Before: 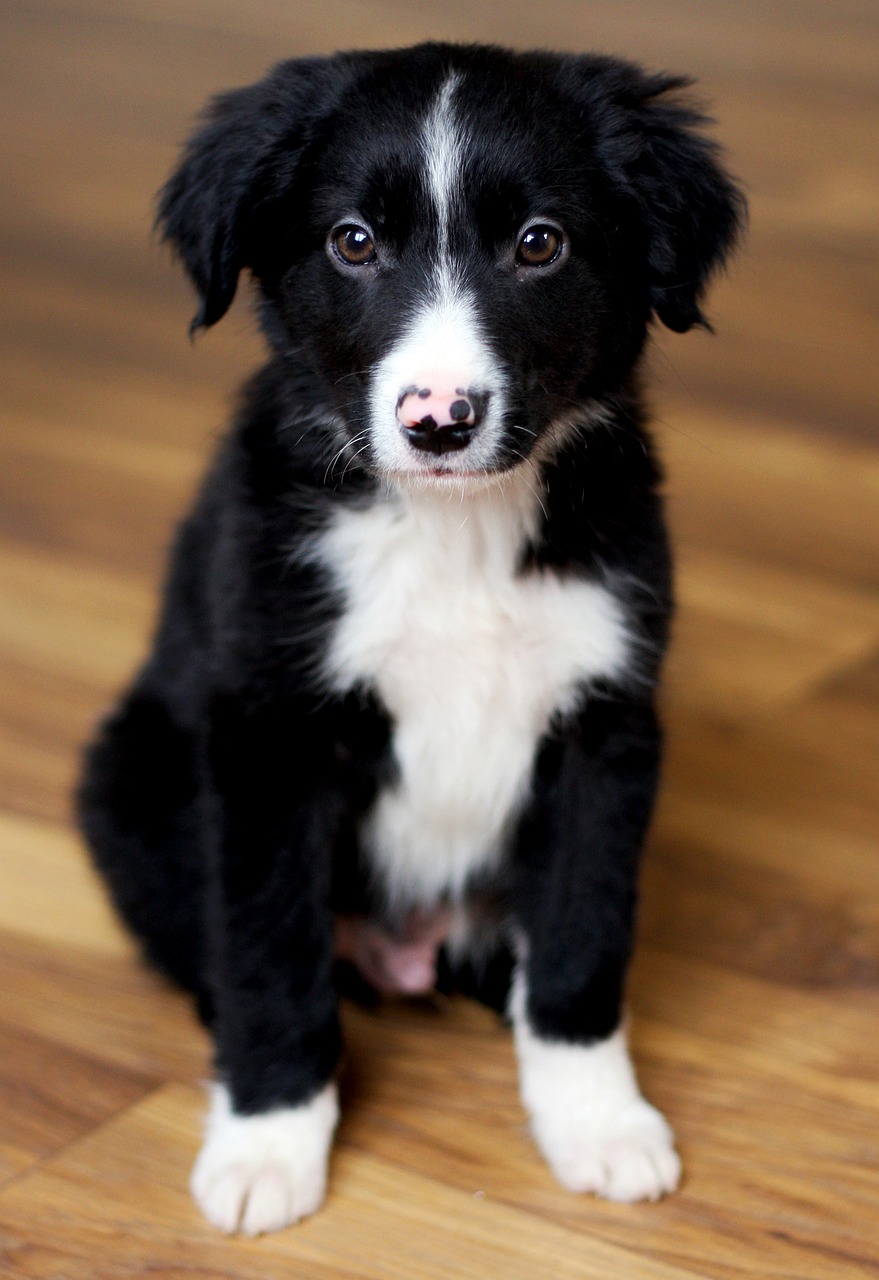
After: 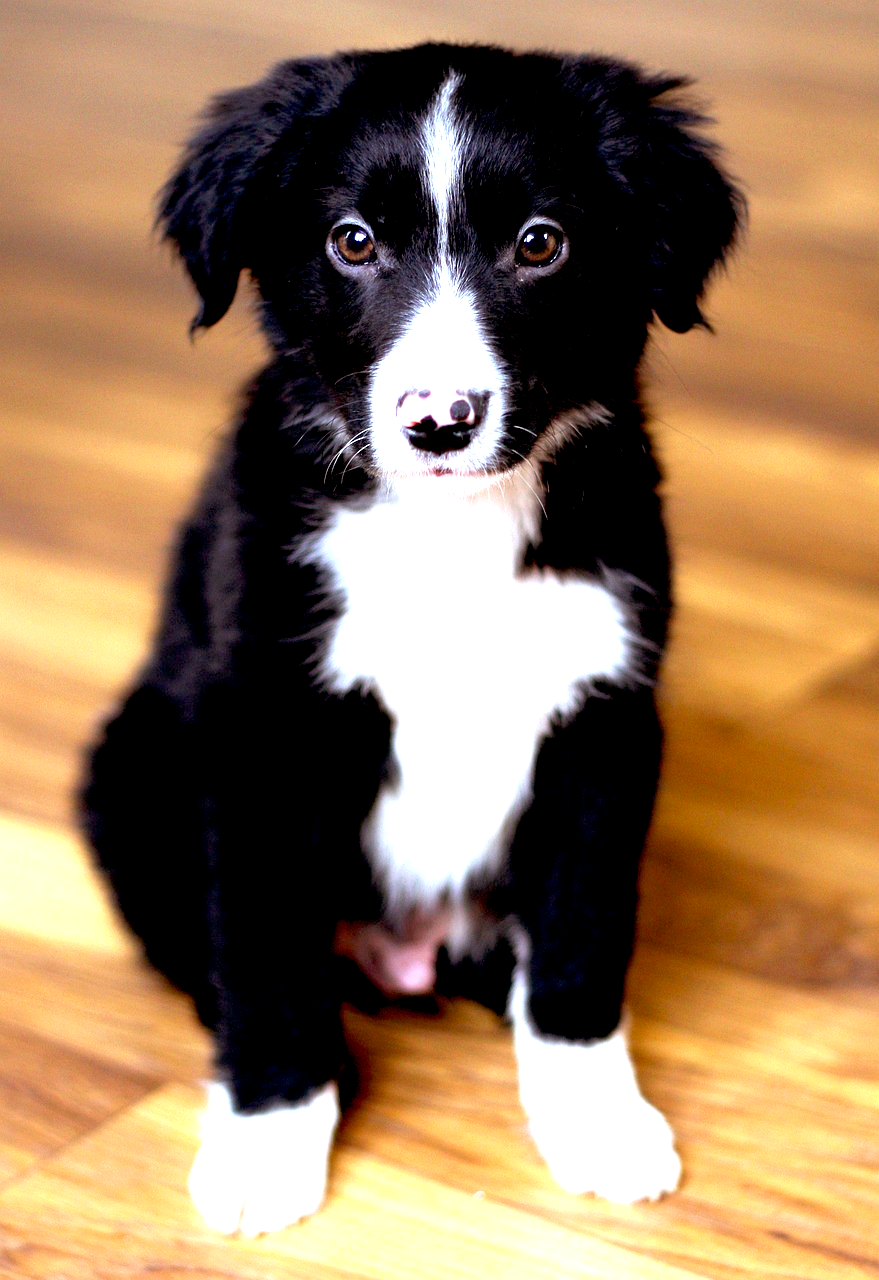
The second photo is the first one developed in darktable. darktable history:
exposure: black level correction 0.009, exposure 1.425 EV, compensate highlight preservation false
white balance: red 0.953, blue 1.081
rgb levels: mode RGB, independent channels, levels [[0, 0.5, 1], [0, 0.521, 1], [0, 0.536, 1]]
